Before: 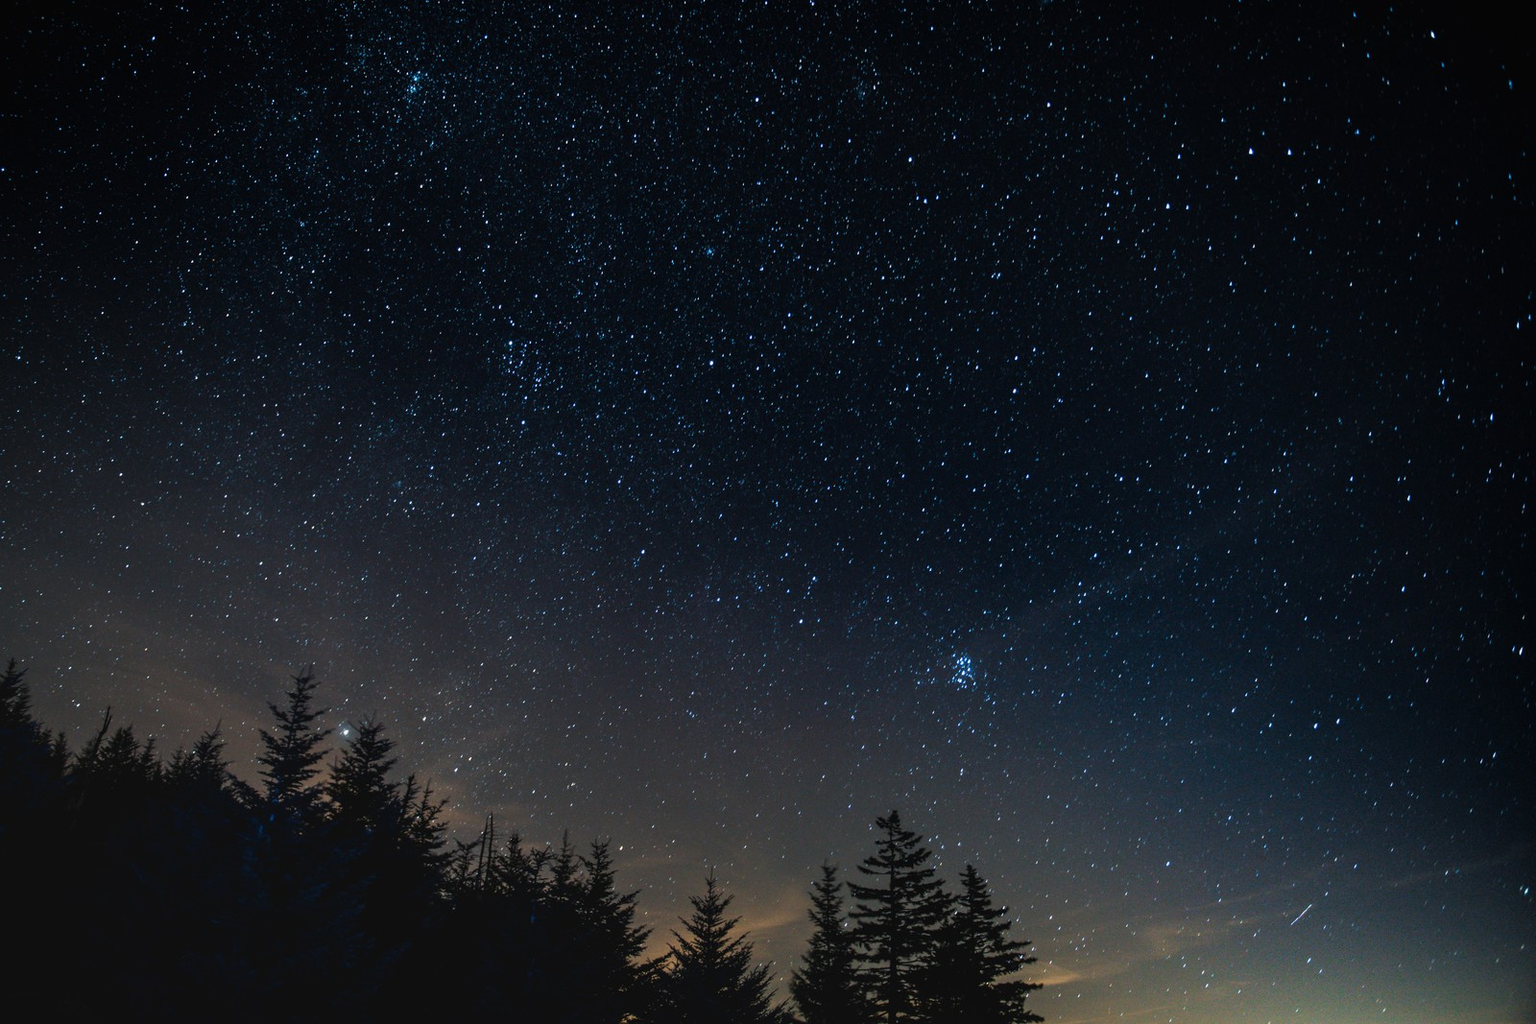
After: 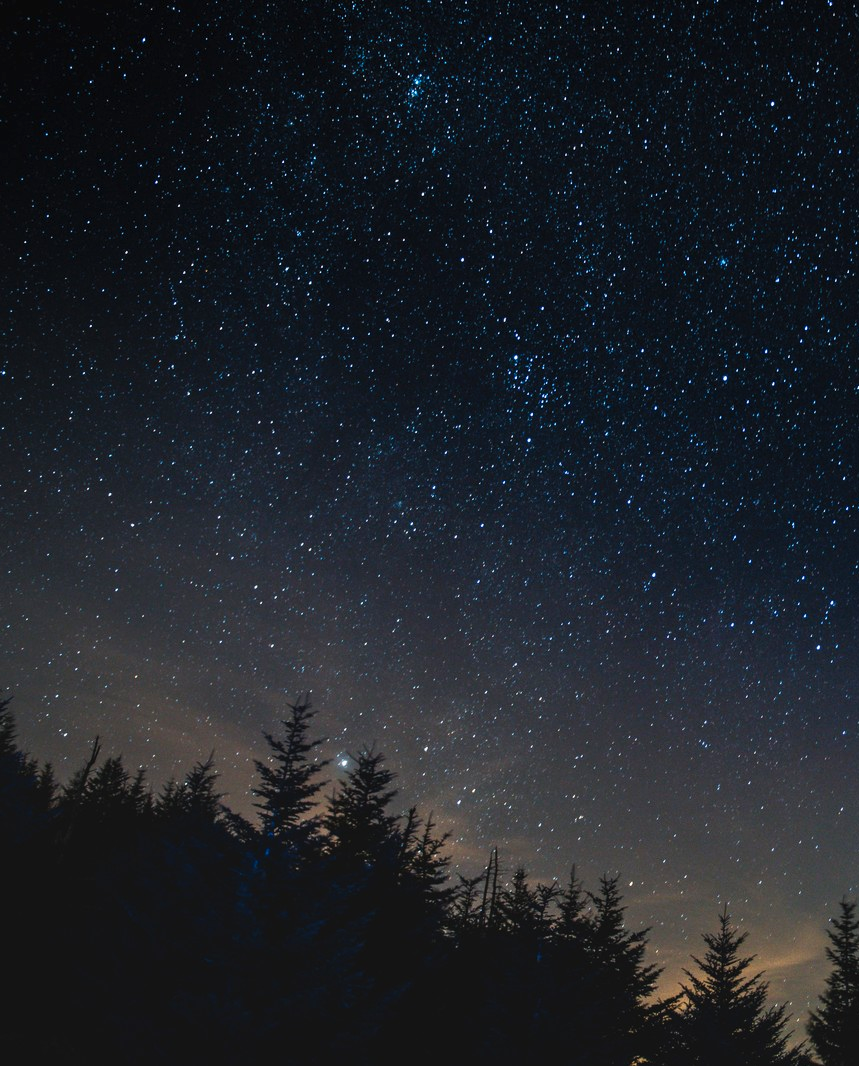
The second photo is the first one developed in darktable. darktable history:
contrast brightness saturation: contrast 0.203, brightness 0.165, saturation 0.228
crop: left 1.035%, right 45.228%, bottom 0.085%
